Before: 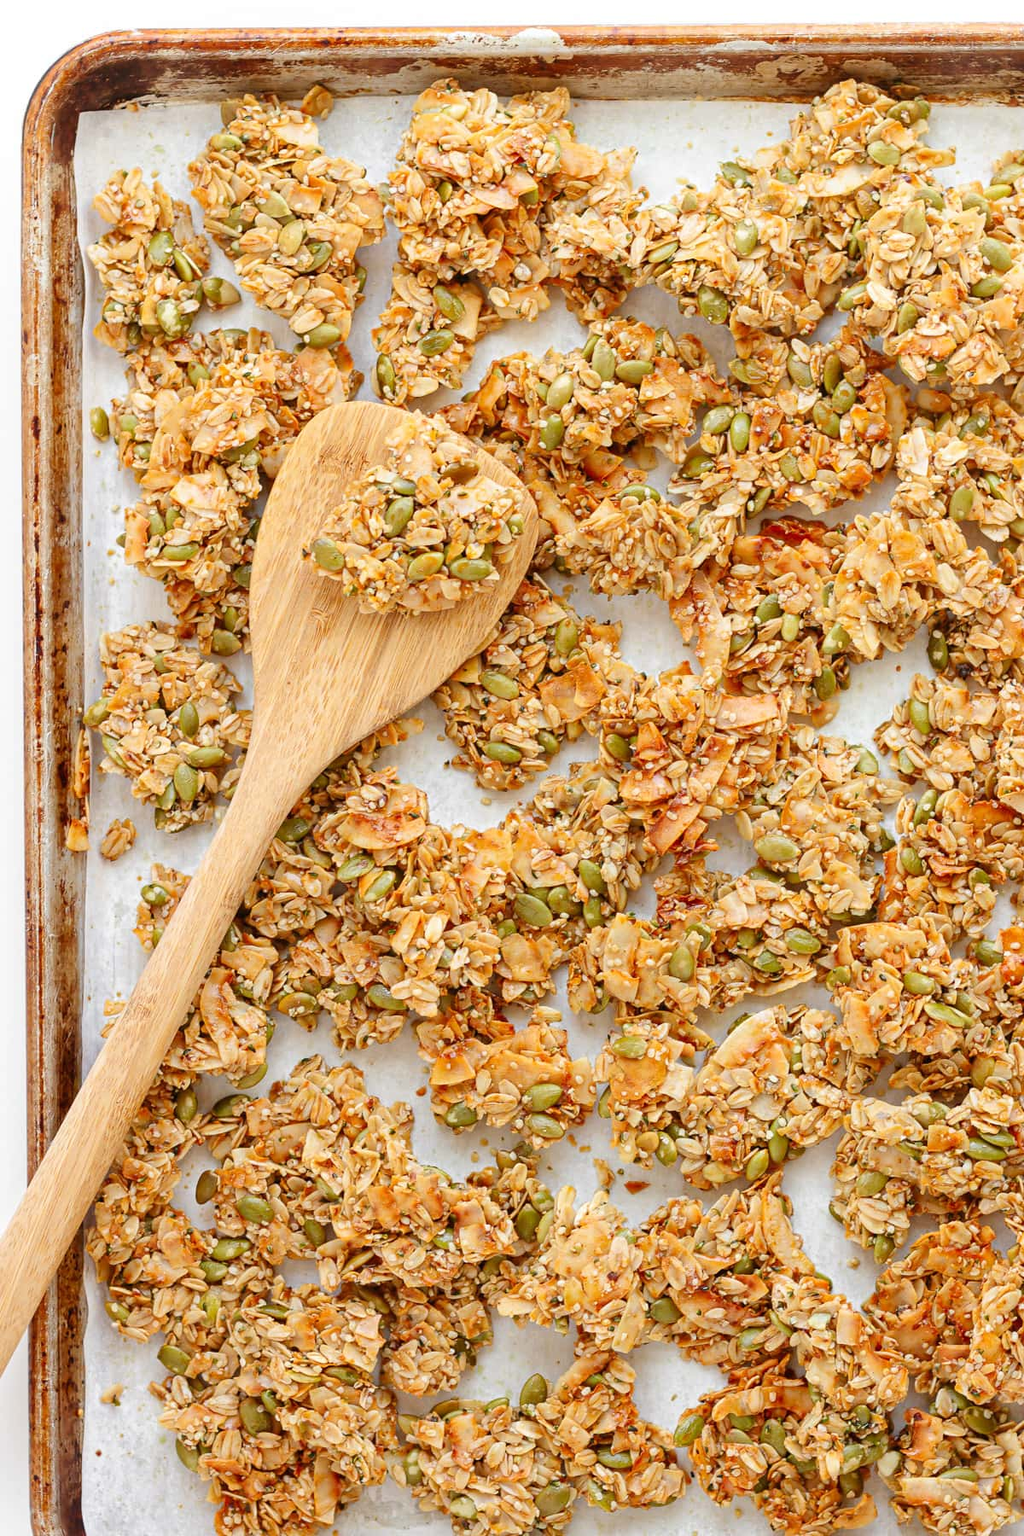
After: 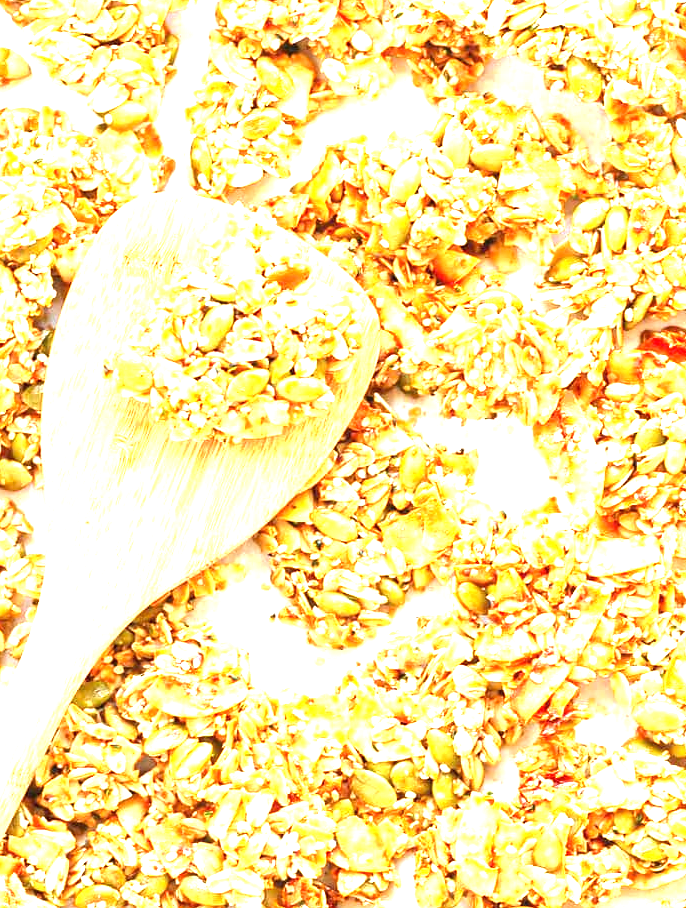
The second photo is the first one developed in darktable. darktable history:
crop: left 20.932%, top 15.471%, right 21.848%, bottom 34.081%
exposure: black level correction 0, exposure 2.138 EV, compensate exposure bias true, compensate highlight preservation false
